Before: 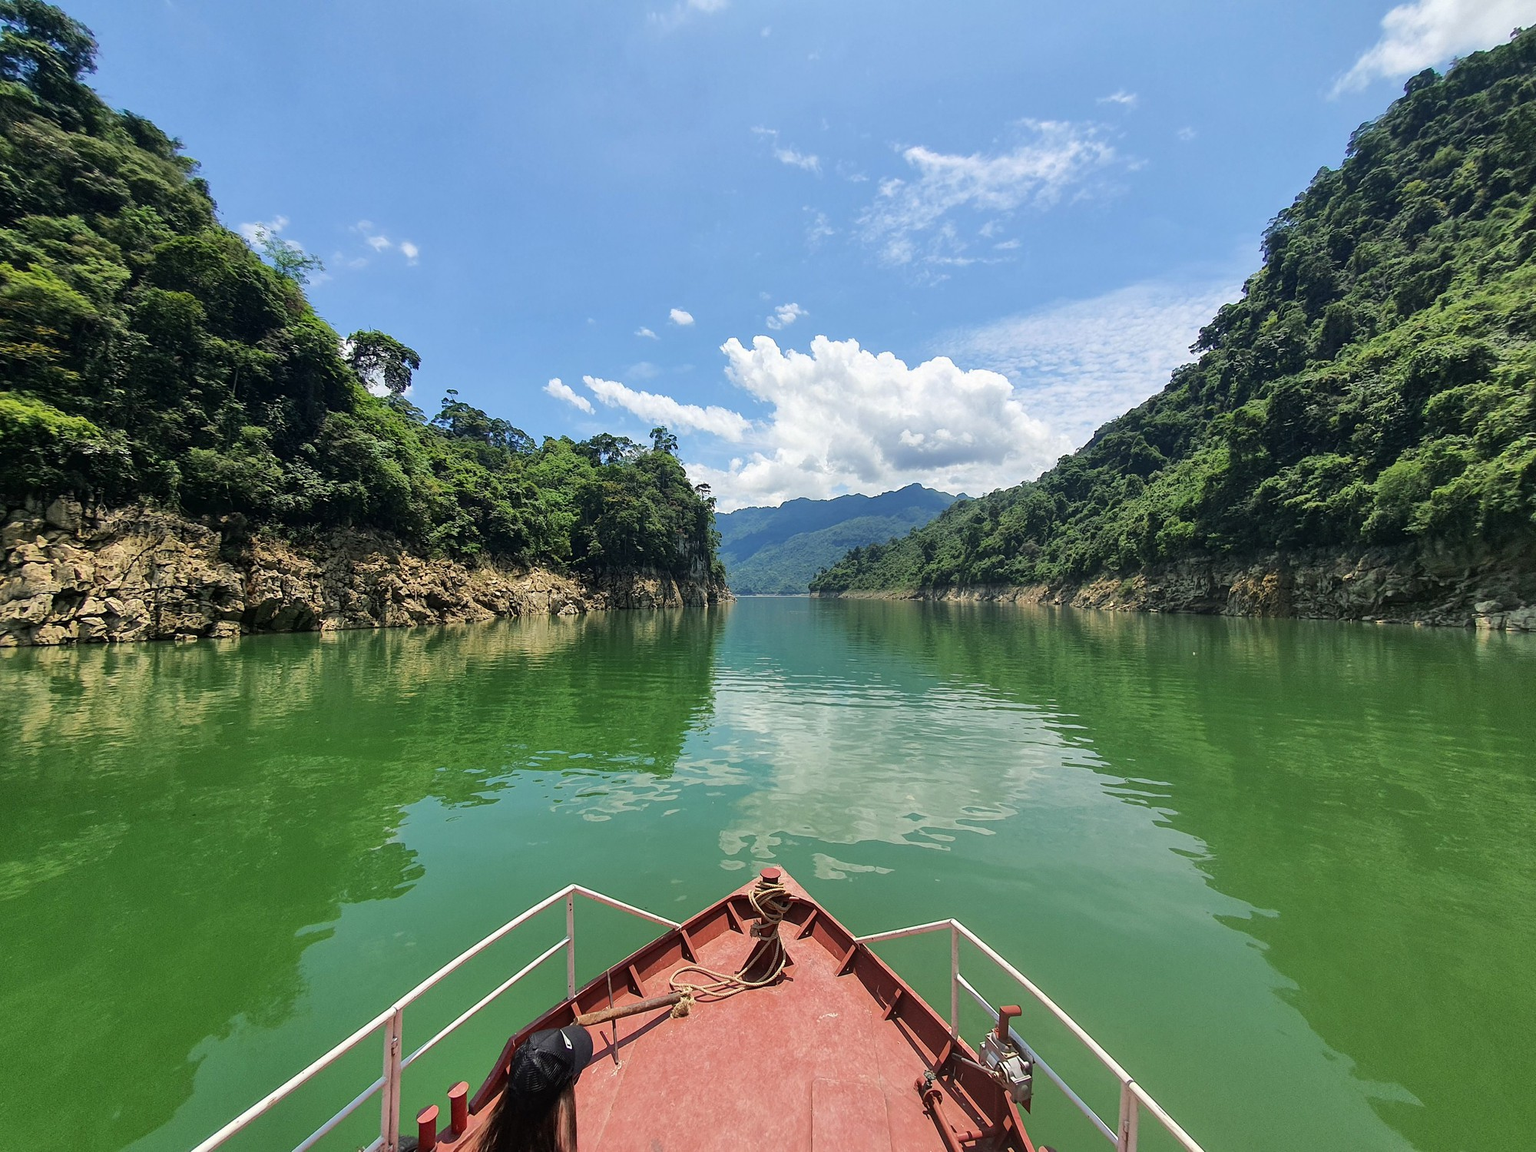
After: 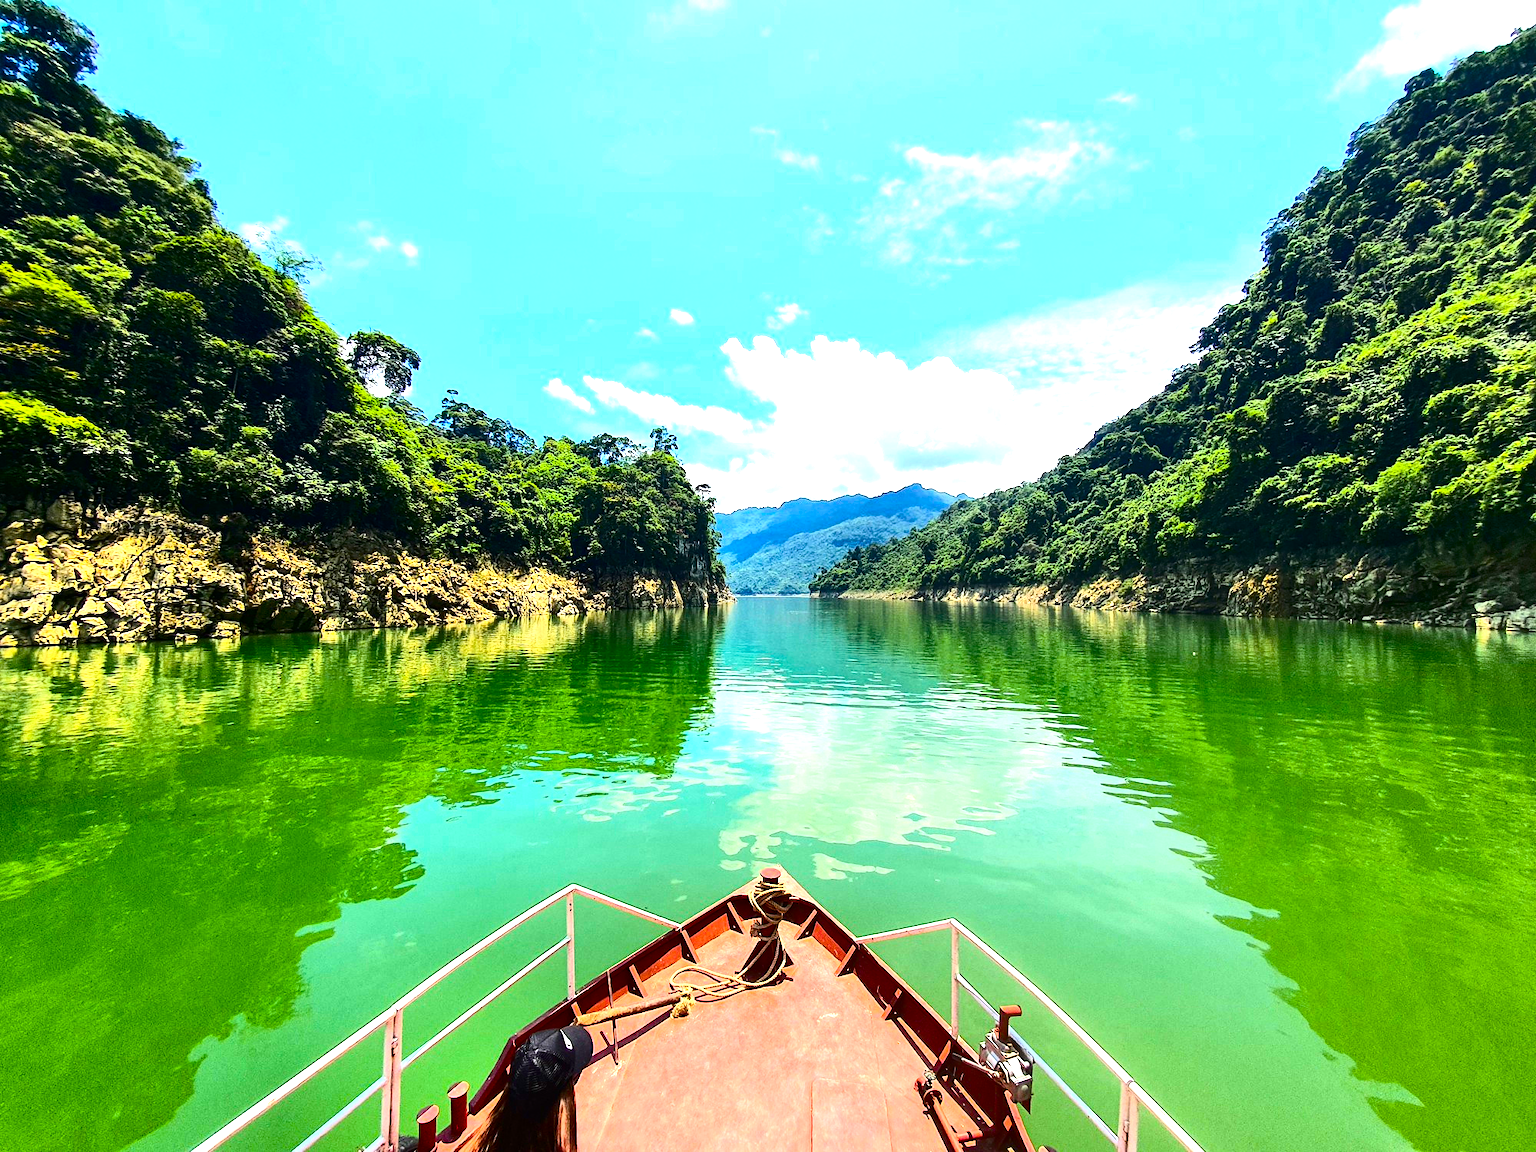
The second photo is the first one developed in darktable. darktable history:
exposure: black level correction 0, exposure 0.7 EV, compensate exposure bias true, compensate highlight preservation false
color balance rgb: linear chroma grading › global chroma 9%, perceptual saturation grading › global saturation 36%, perceptual saturation grading › shadows 35%, perceptual brilliance grading › global brilliance 21.21%, perceptual brilliance grading › shadows -35%, global vibrance 21.21%
contrast brightness saturation: contrast 0.28
